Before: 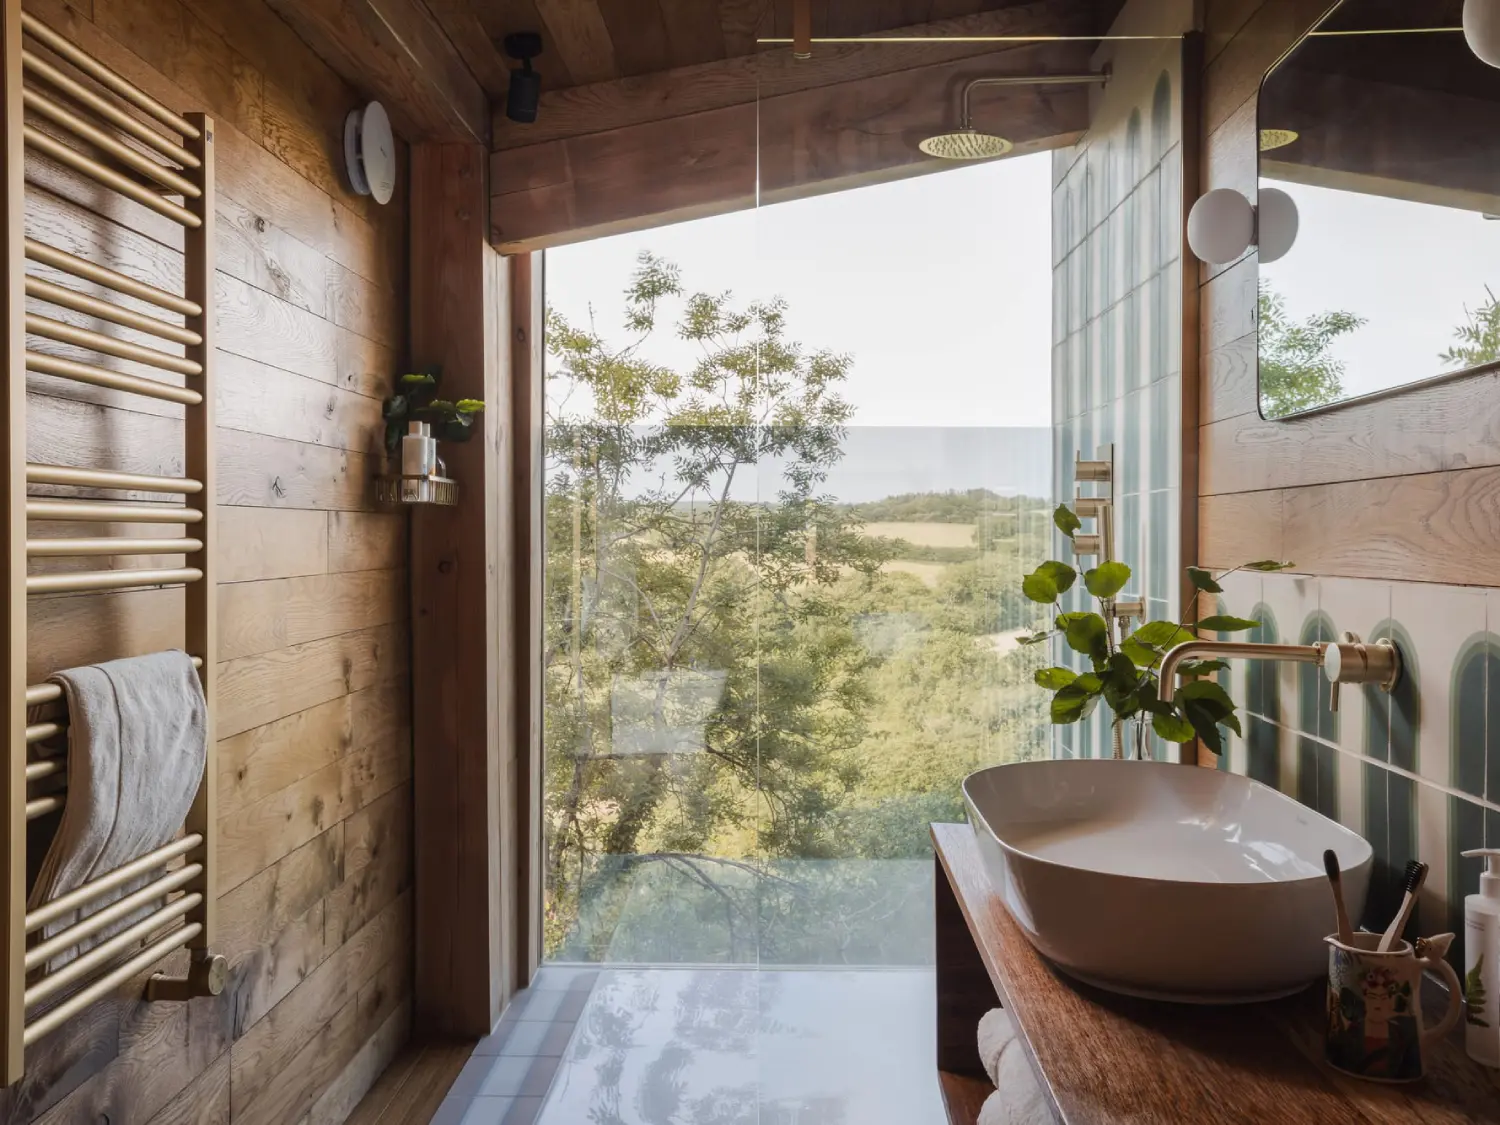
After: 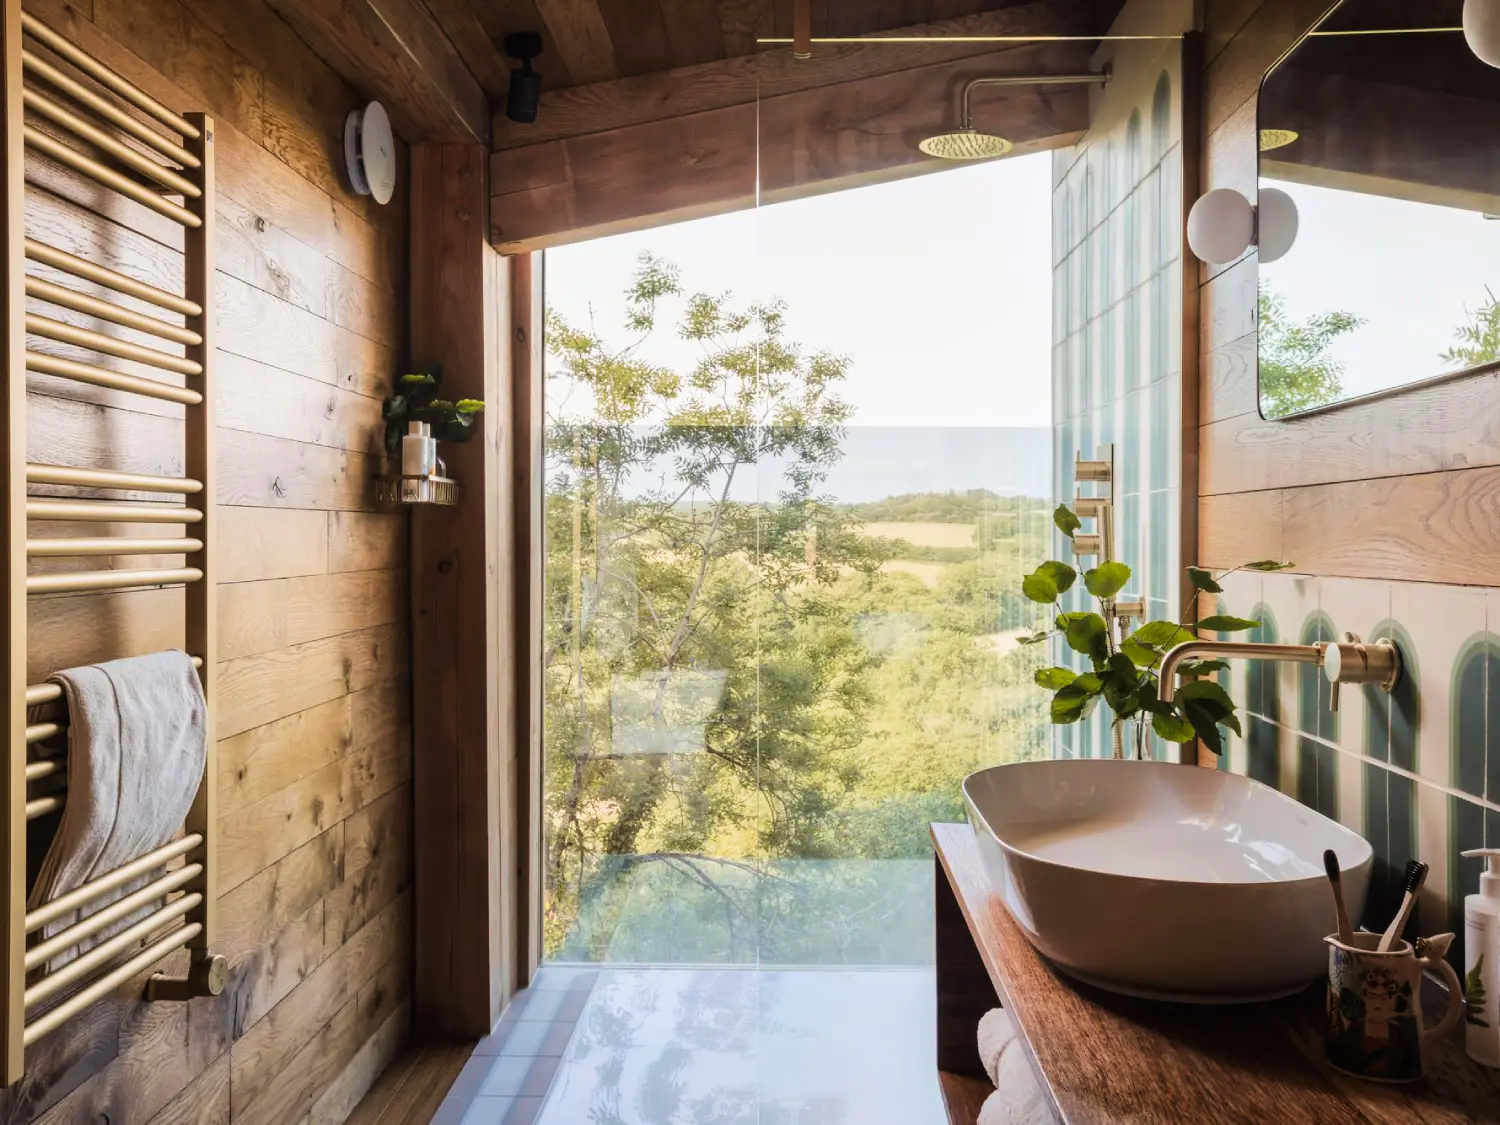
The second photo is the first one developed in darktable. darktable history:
velvia: on, module defaults
tone curve: curves: ch0 [(0, 0) (0.004, 0.001) (0.133, 0.112) (0.325, 0.362) (0.832, 0.893) (1, 1)], color space Lab, linked channels, preserve colors none
